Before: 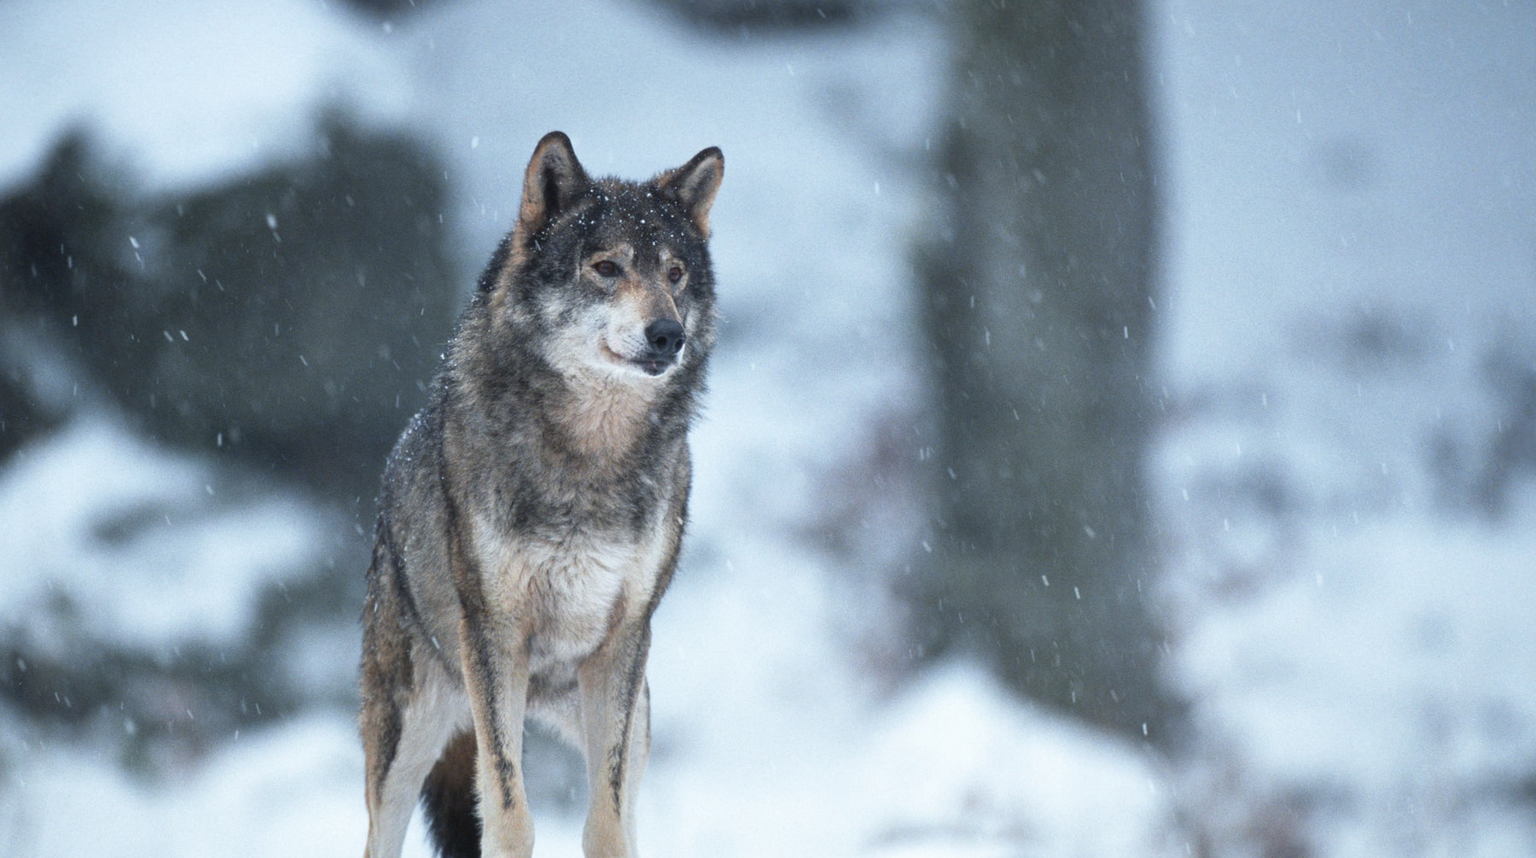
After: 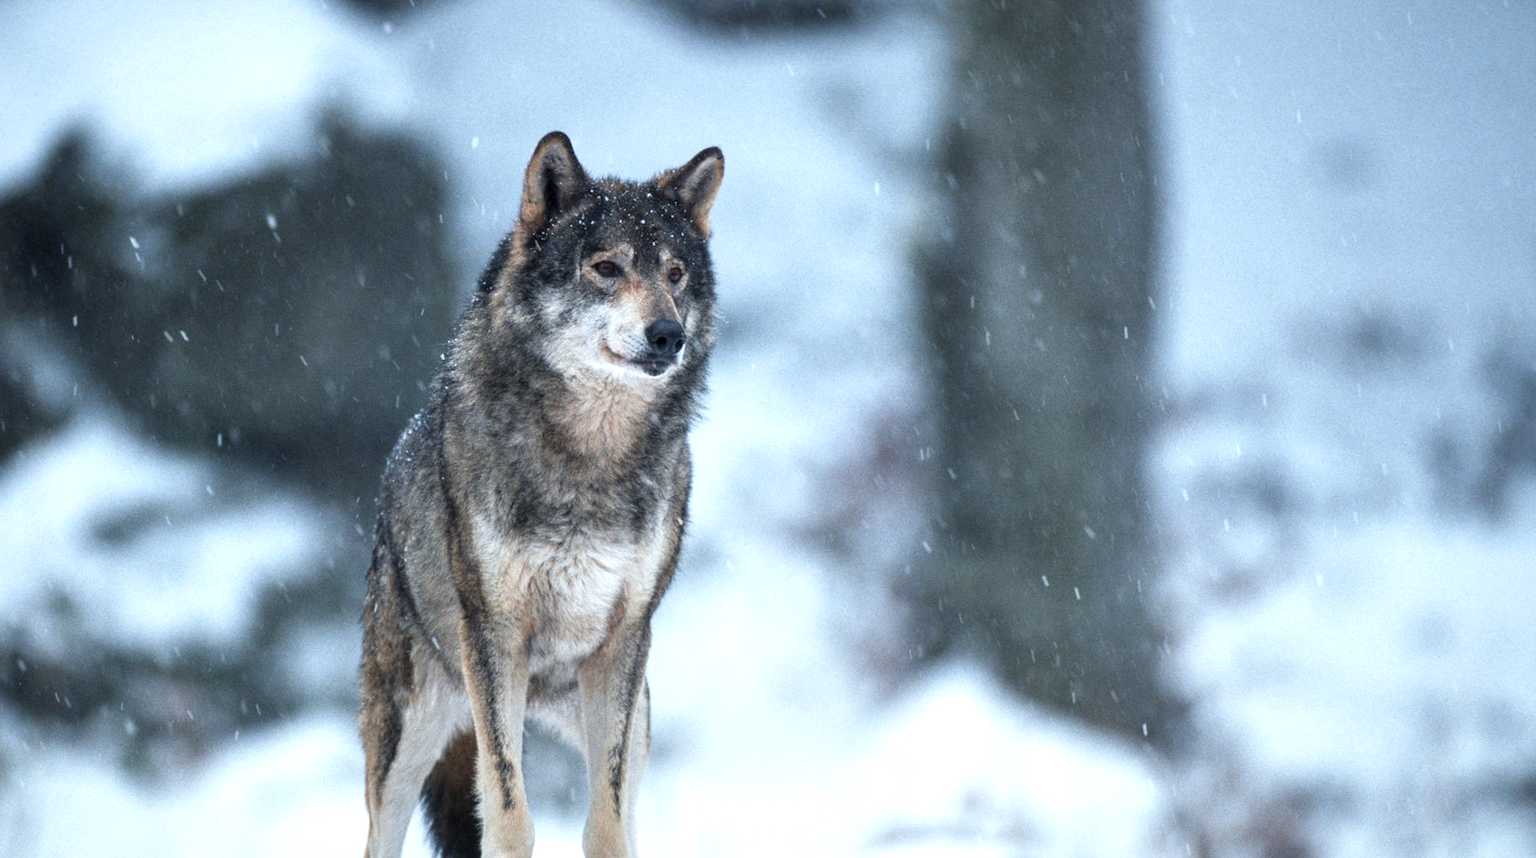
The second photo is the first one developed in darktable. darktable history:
contrast brightness saturation: contrast 0.042, saturation 0.15
exposure: exposure 0.201 EV, compensate highlight preservation false
local contrast: highlights 27%, shadows 77%, midtone range 0.747
